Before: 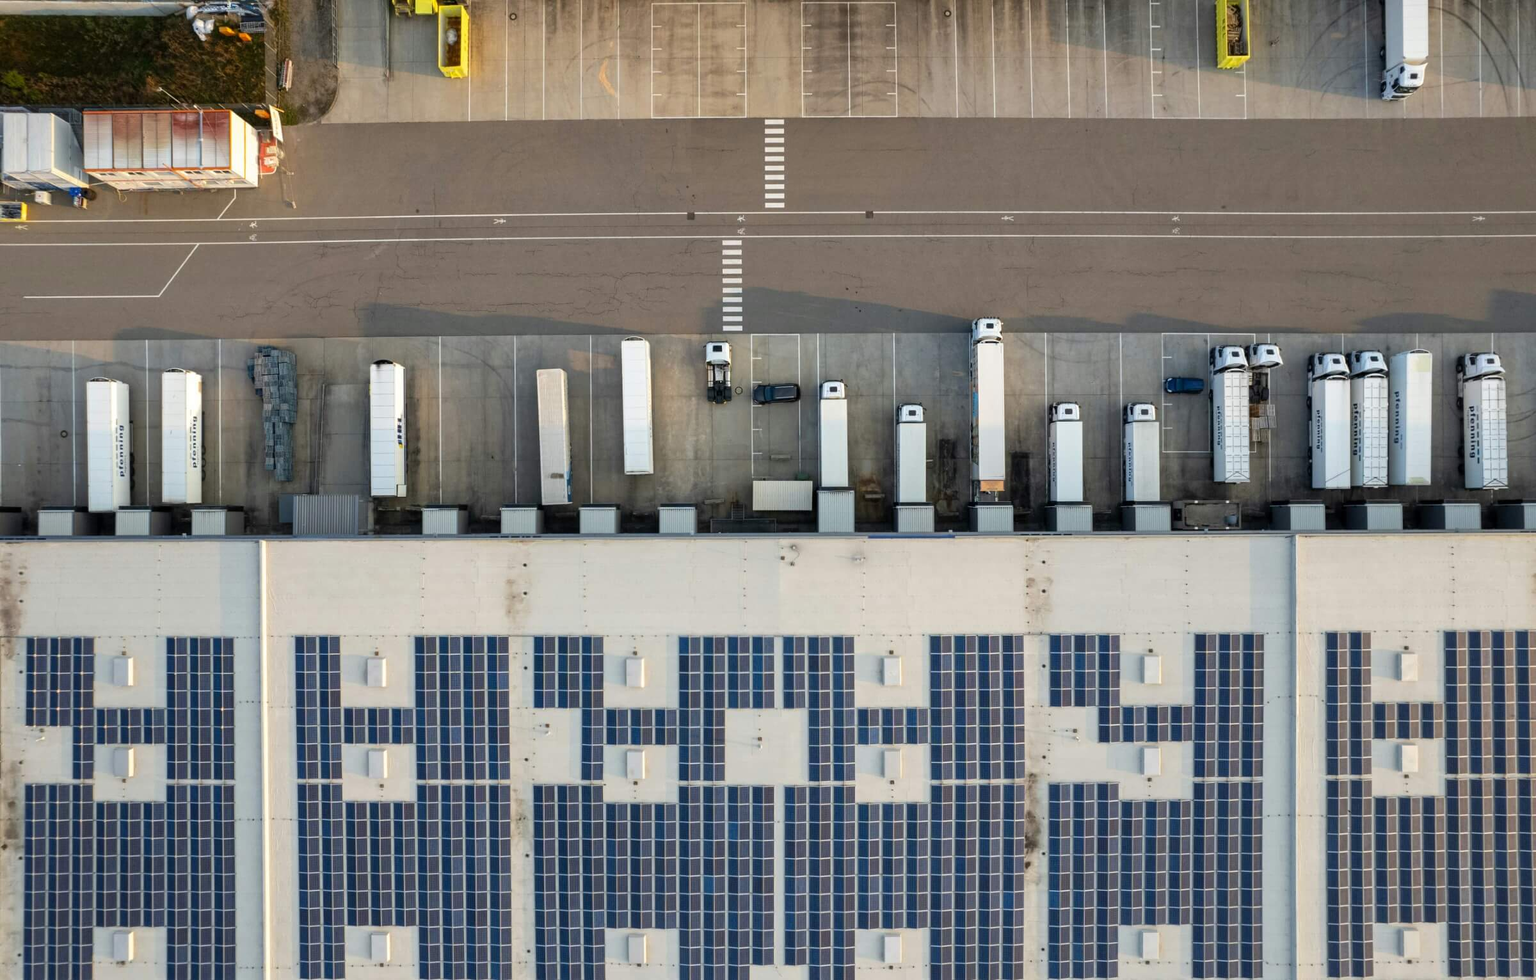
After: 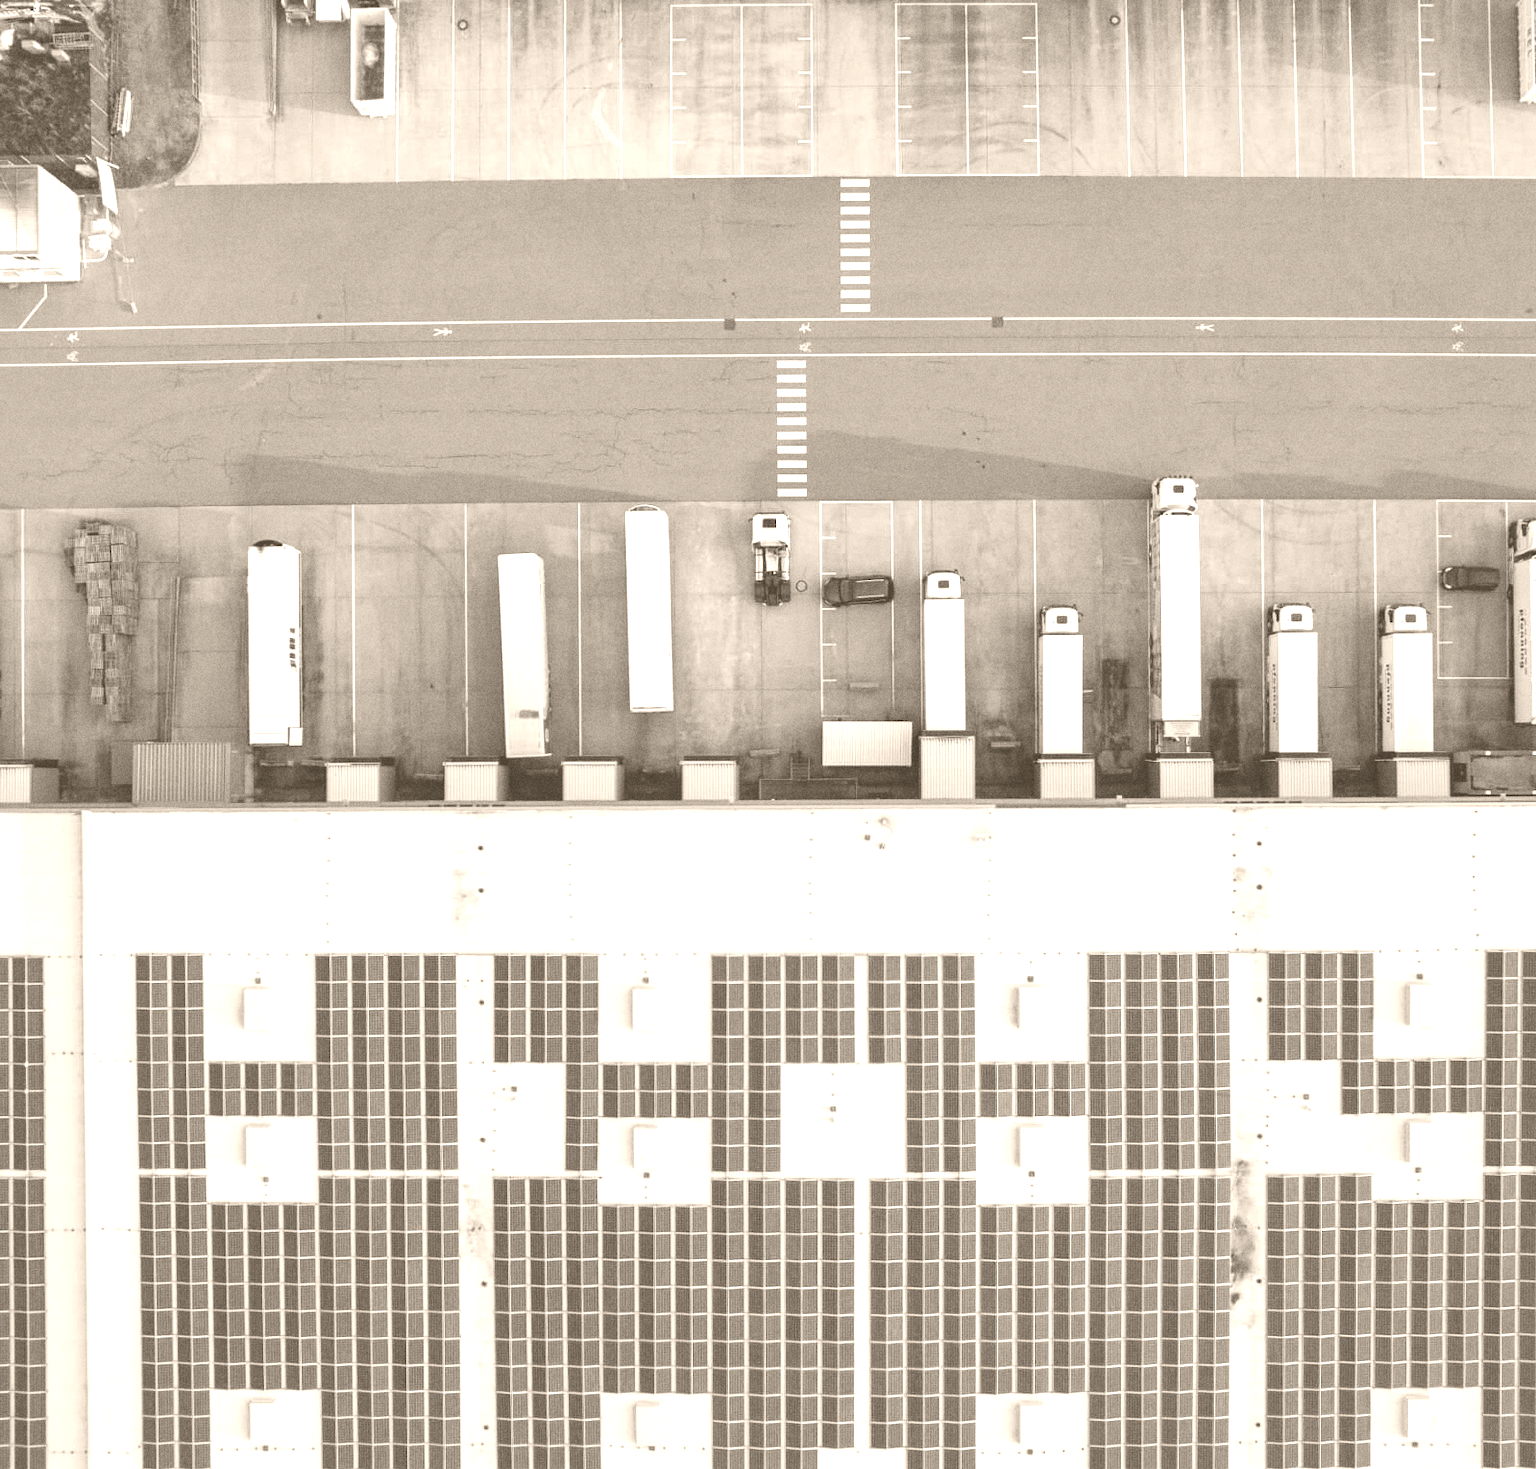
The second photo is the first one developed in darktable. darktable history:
grain: strength 26%
colorize: hue 34.49°, saturation 35.33%, source mix 100%, version 1
color balance rgb: perceptual saturation grading › global saturation 10%, global vibrance 10%
crop and rotate: left 13.342%, right 19.991%
